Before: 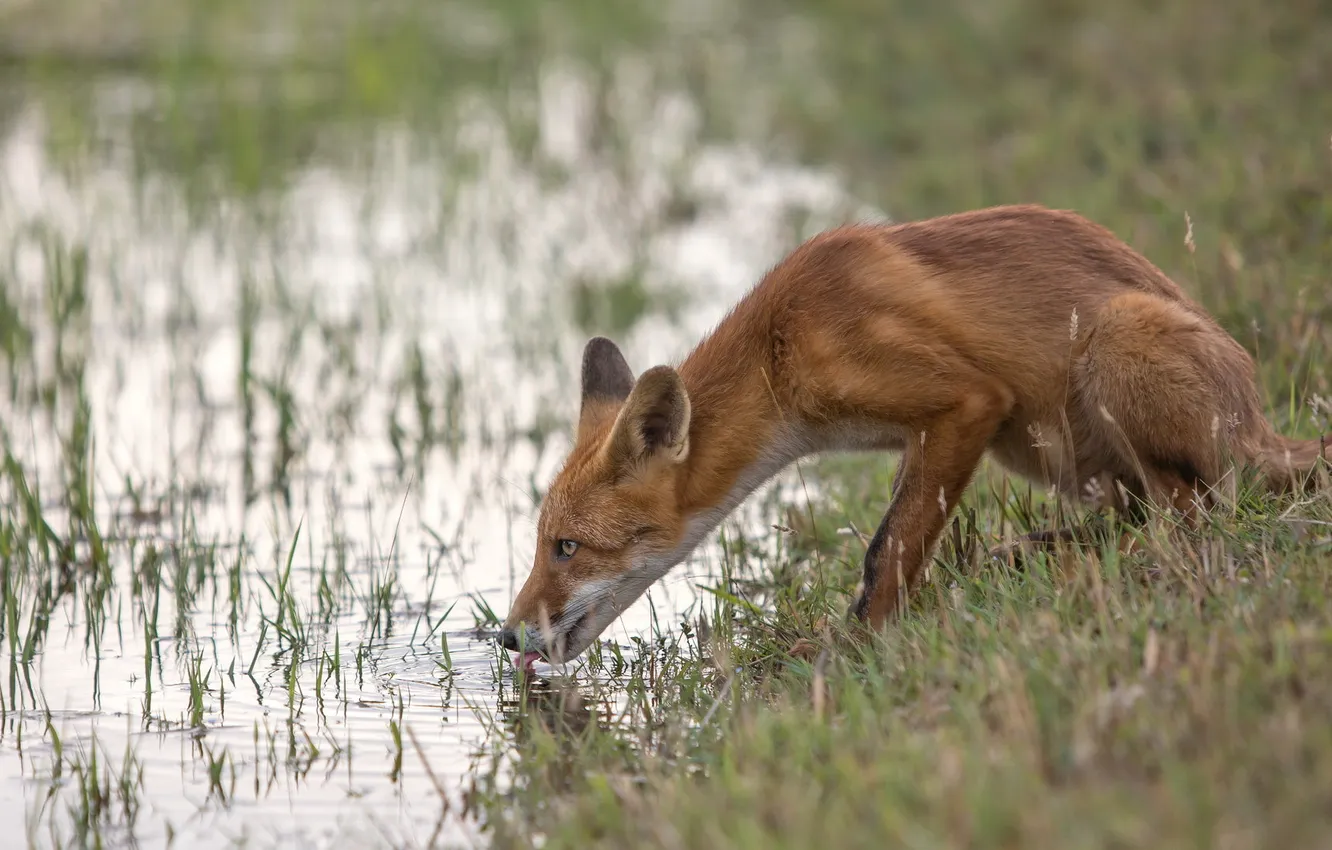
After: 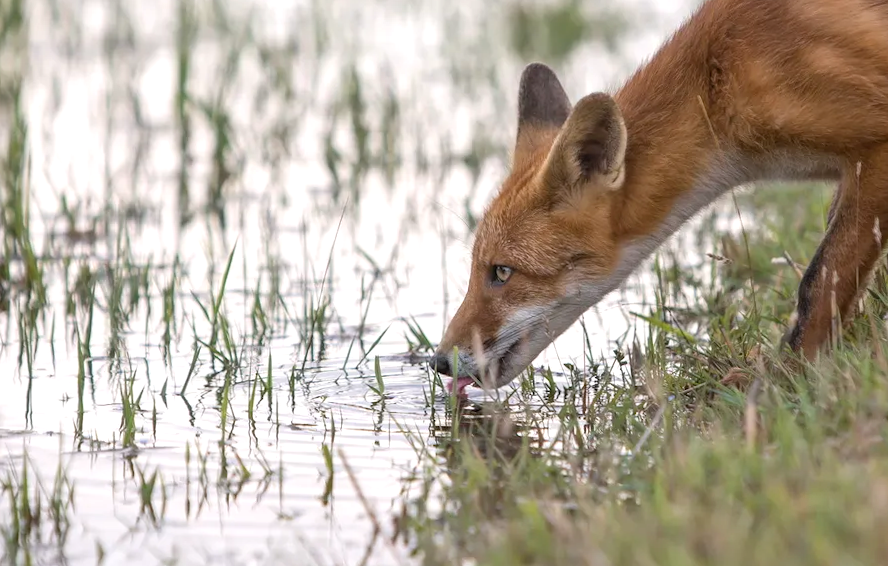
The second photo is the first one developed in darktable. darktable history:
color balance: mode lift, gamma, gain (sRGB)
white balance: red 1.004, blue 1.024
crop and rotate: angle -0.82°, left 3.85%, top 31.828%, right 27.992%
exposure: exposure 0.207 EV, compensate highlight preservation false
